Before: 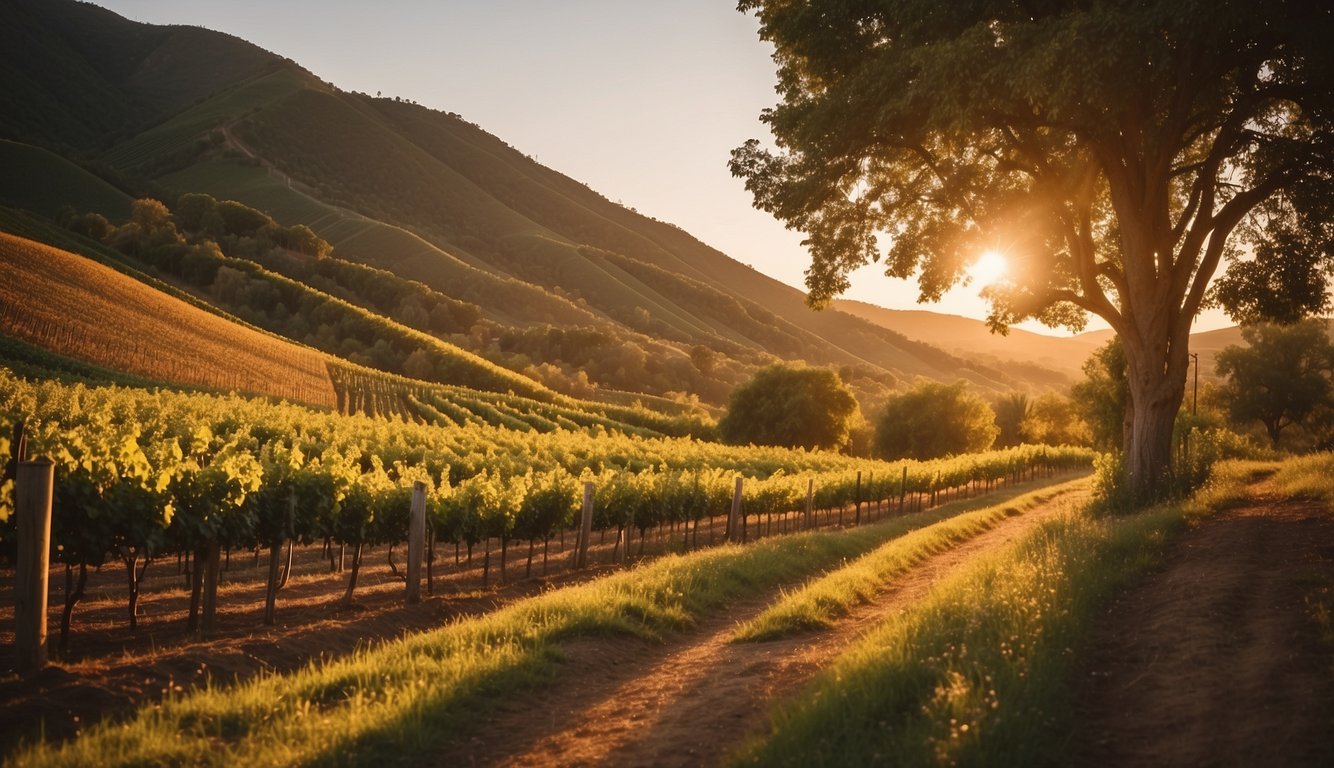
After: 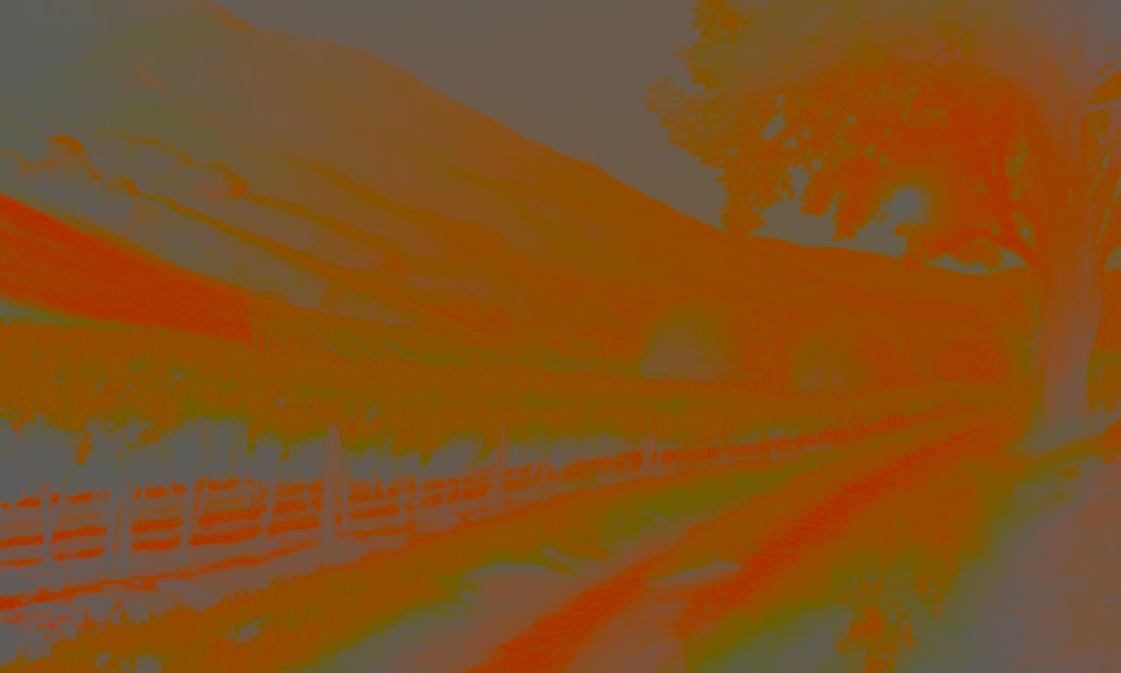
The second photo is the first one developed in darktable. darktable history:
crop: left 6.385%, top 8.317%, right 9.526%, bottom 3.926%
local contrast: on, module defaults
exposure: exposure 0.457 EV, compensate highlight preservation false
contrast brightness saturation: contrast -0.988, brightness -0.165, saturation 0.736
tone equalizer: -8 EV -0.015 EV, -7 EV 0.033 EV, -6 EV -0.005 EV, -5 EV 0.006 EV, -4 EV -0.046 EV, -3 EV -0.234 EV, -2 EV -0.642 EV, -1 EV -1 EV, +0 EV -0.96 EV, edges refinement/feathering 500, mask exposure compensation -1.57 EV, preserve details no
sharpen: on, module defaults
filmic rgb: black relative exposure -6.07 EV, white relative exposure 6.95 EV, hardness 2.25, color science v6 (2022)
